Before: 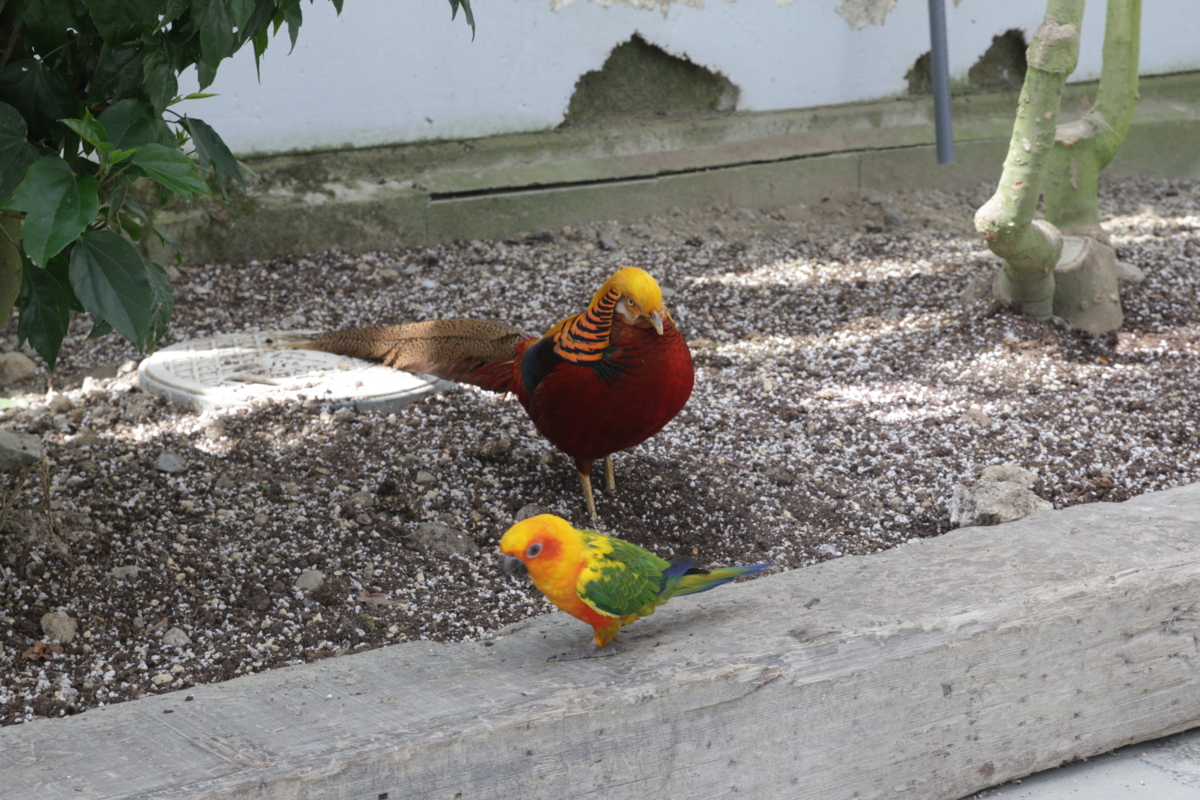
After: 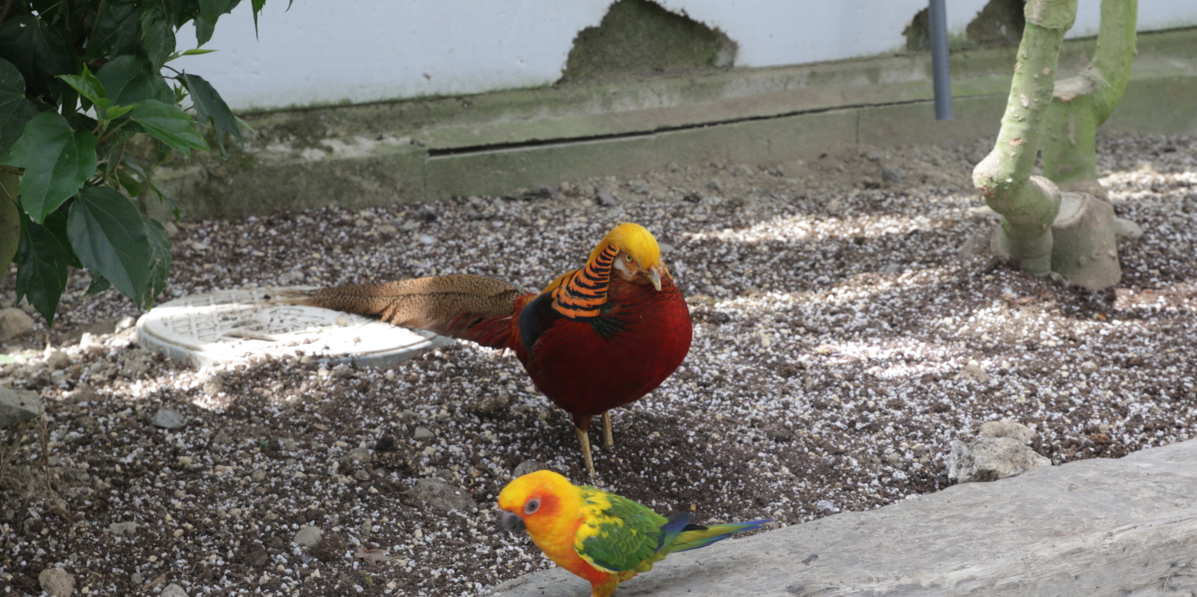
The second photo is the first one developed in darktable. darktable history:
crop: left 0.243%, top 5.513%, bottom 19.76%
tone equalizer: mask exposure compensation -0.503 EV
